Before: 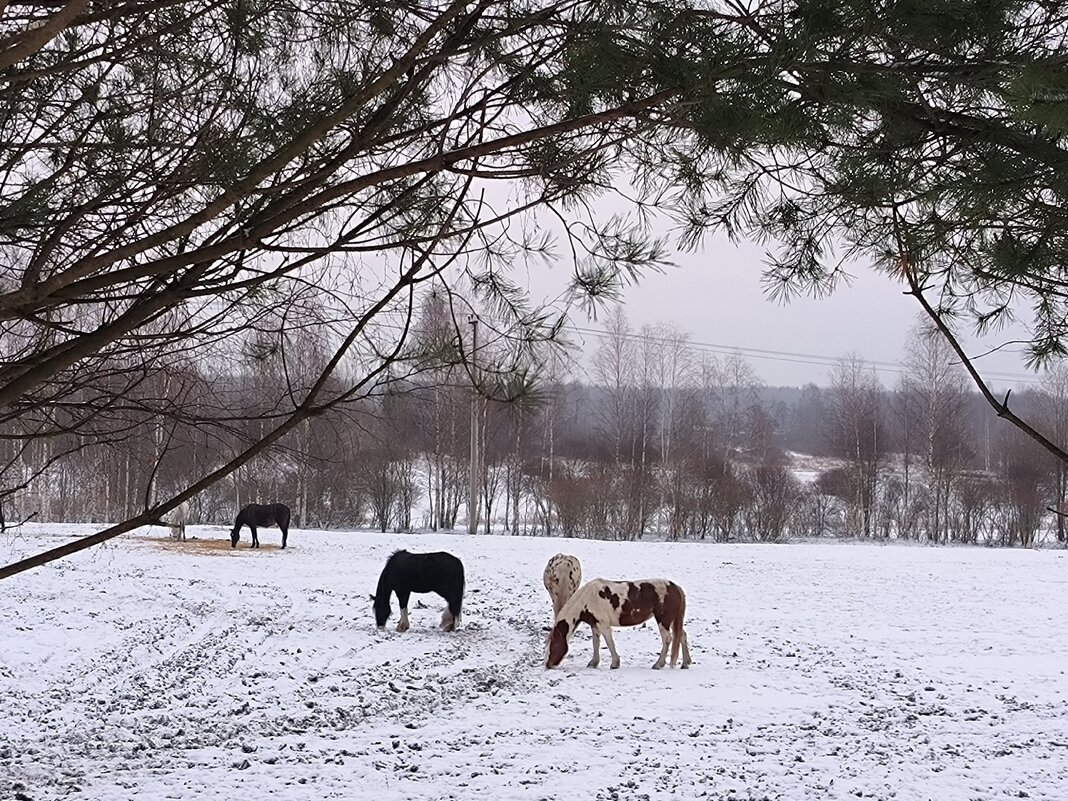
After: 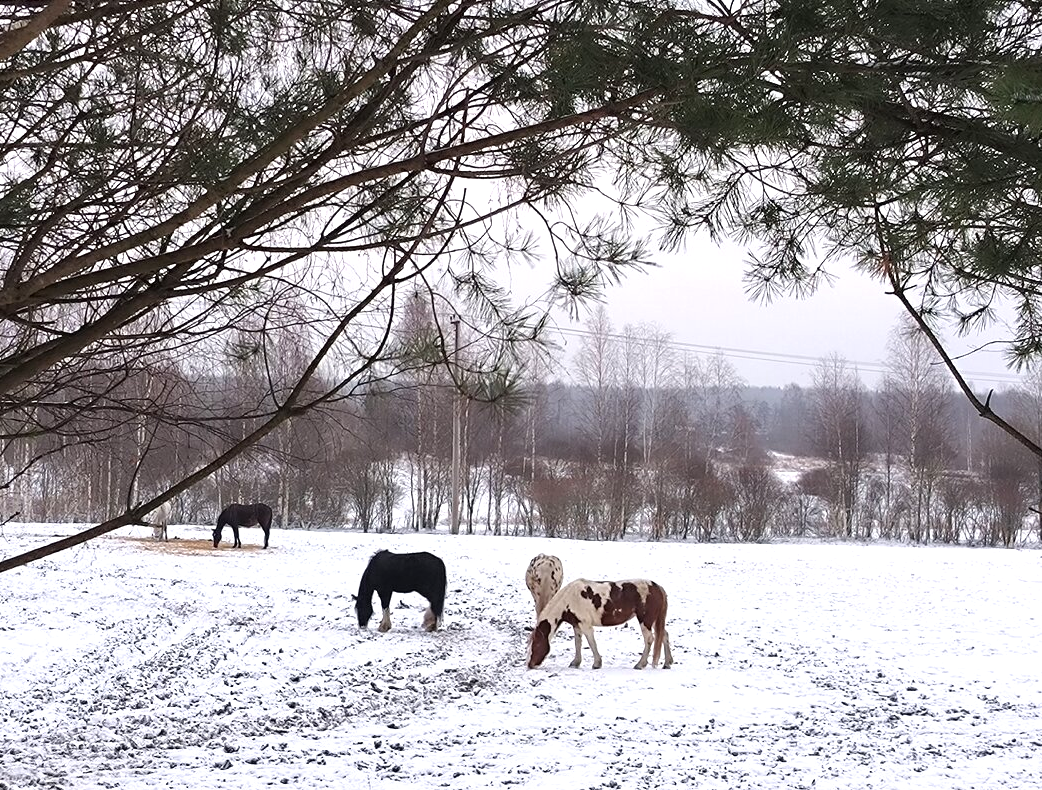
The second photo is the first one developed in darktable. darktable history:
exposure: black level correction 0, exposure 0.5 EV, compensate highlight preservation false
crop and rotate: left 1.774%, right 0.633%, bottom 1.28%
